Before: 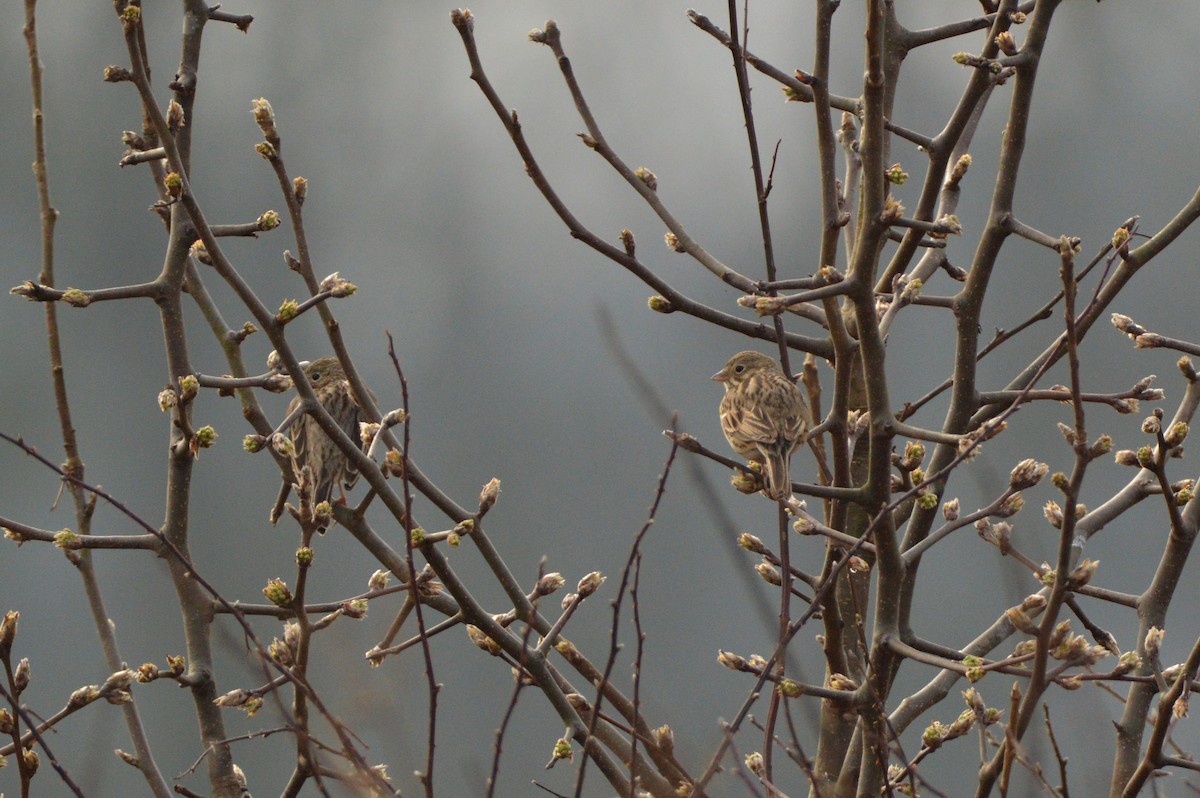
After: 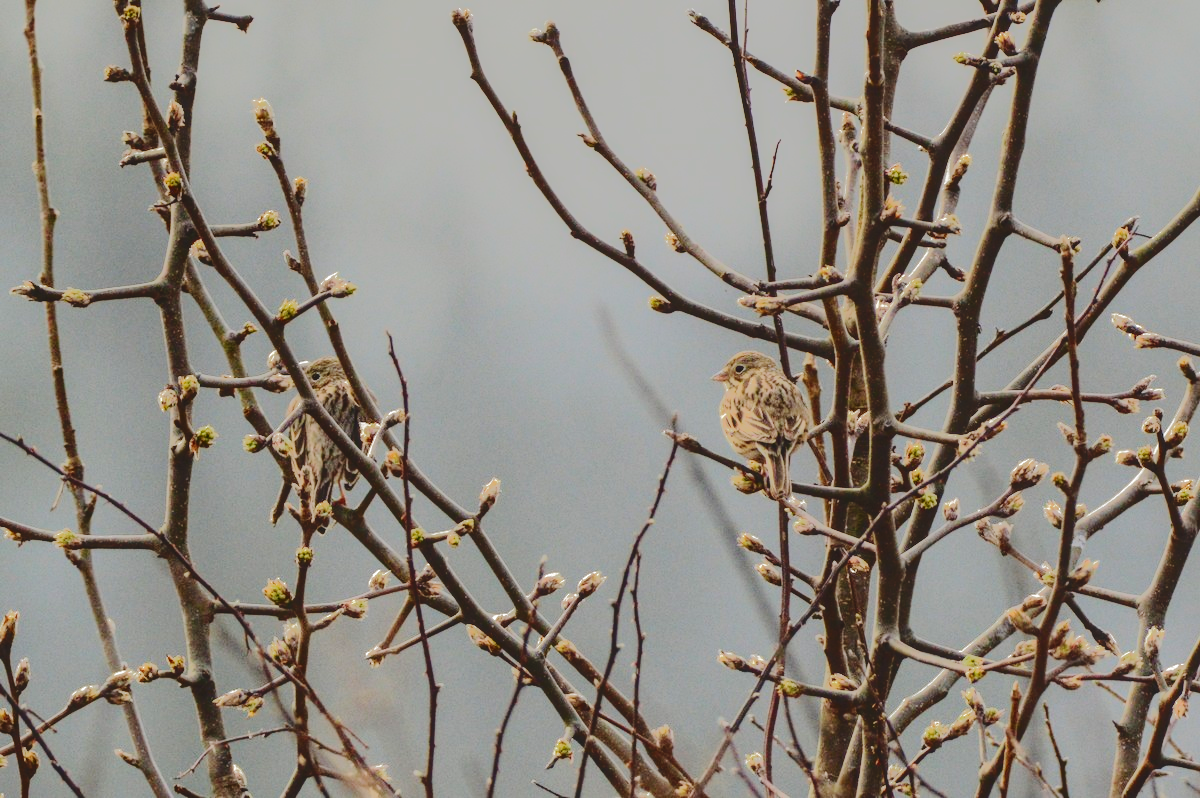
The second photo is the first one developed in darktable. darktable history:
base curve: curves: ch0 [(0, 0) (0.028, 0.03) (0.121, 0.232) (0.46, 0.748) (0.859, 0.968) (1, 1)], preserve colors none
local contrast: on, module defaults
tone curve: curves: ch0 [(0, 0) (0.003, 0.118) (0.011, 0.118) (0.025, 0.122) (0.044, 0.131) (0.069, 0.142) (0.1, 0.155) (0.136, 0.168) (0.177, 0.183) (0.224, 0.216) (0.277, 0.265) (0.335, 0.337) (0.399, 0.415) (0.468, 0.506) (0.543, 0.586) (0.623, 0.665) (0.709, 0.716) (0.801, 0.737) (0.898, 0.744) (1, 1)], color space Lab, independent channels, preserve colors none
